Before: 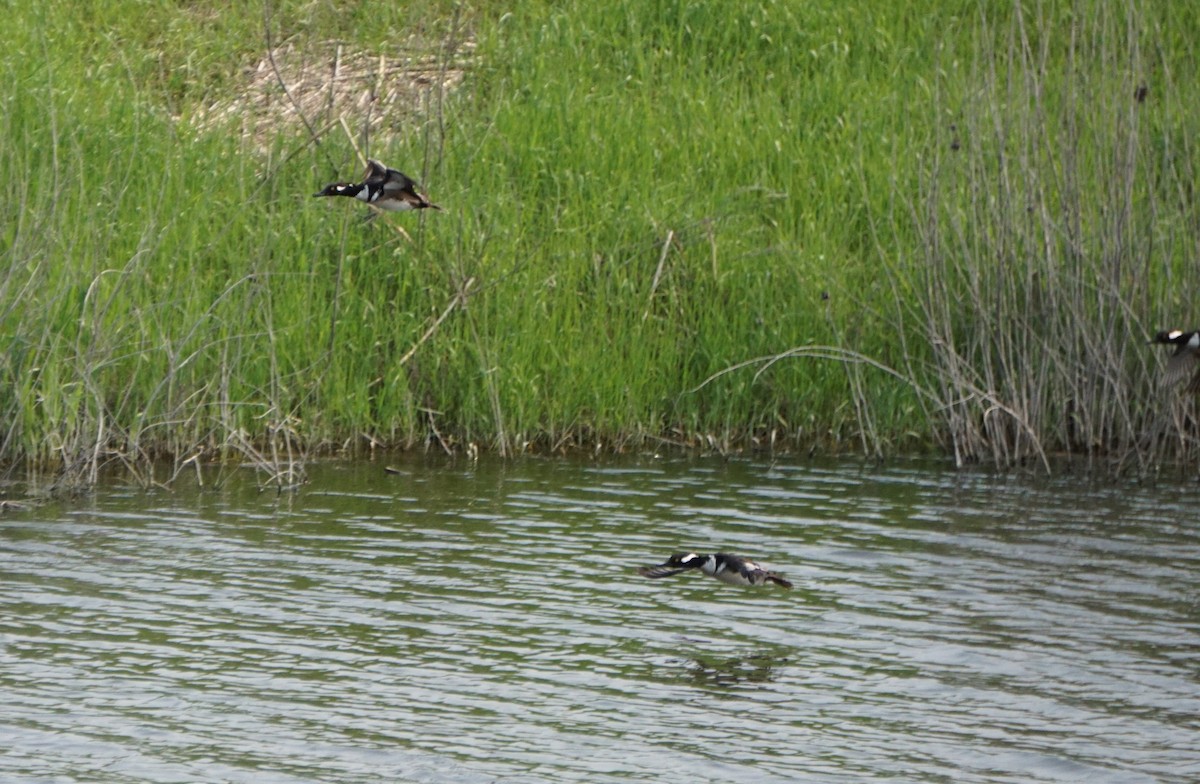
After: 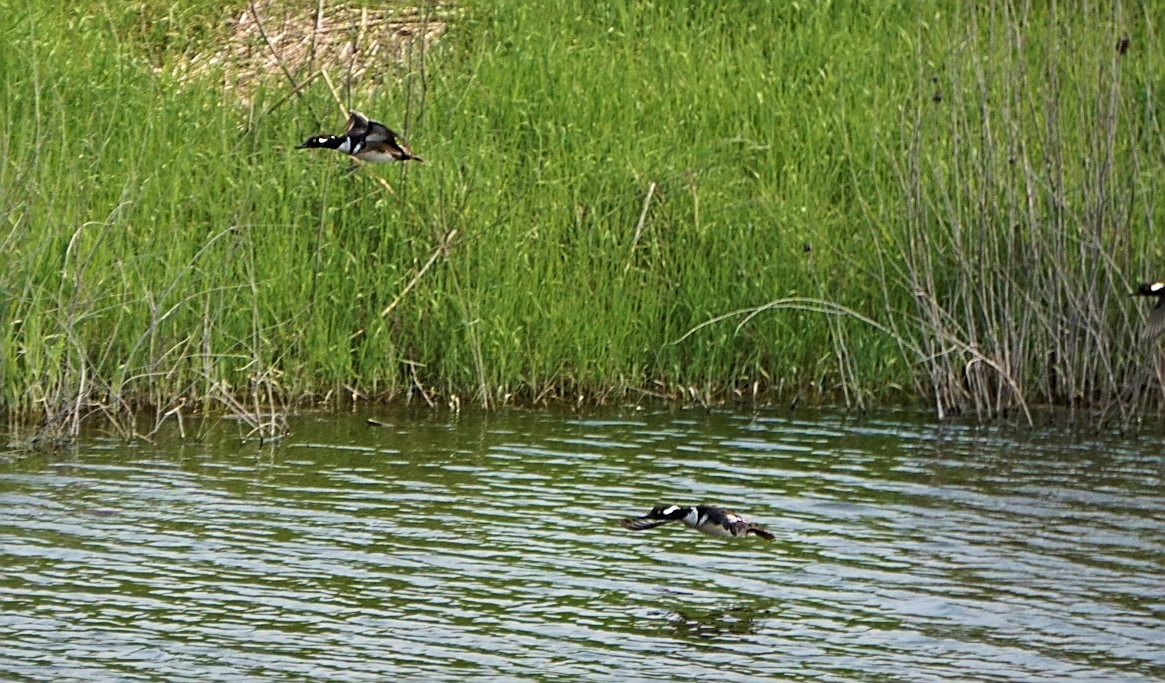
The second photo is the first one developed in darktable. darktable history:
sharpen: amount 0.6
contrast brightness saturation: contrast 0.15, brightness 0.05
haze removal: compatibility mode true, adaptive false
crop: left 1.507%, top 6.147%, right 1.379%, bottom 6.637%
velvia: strength 45%
shadows and highlights: shadows 24.5, highlights -78.15, soften with gaussian
